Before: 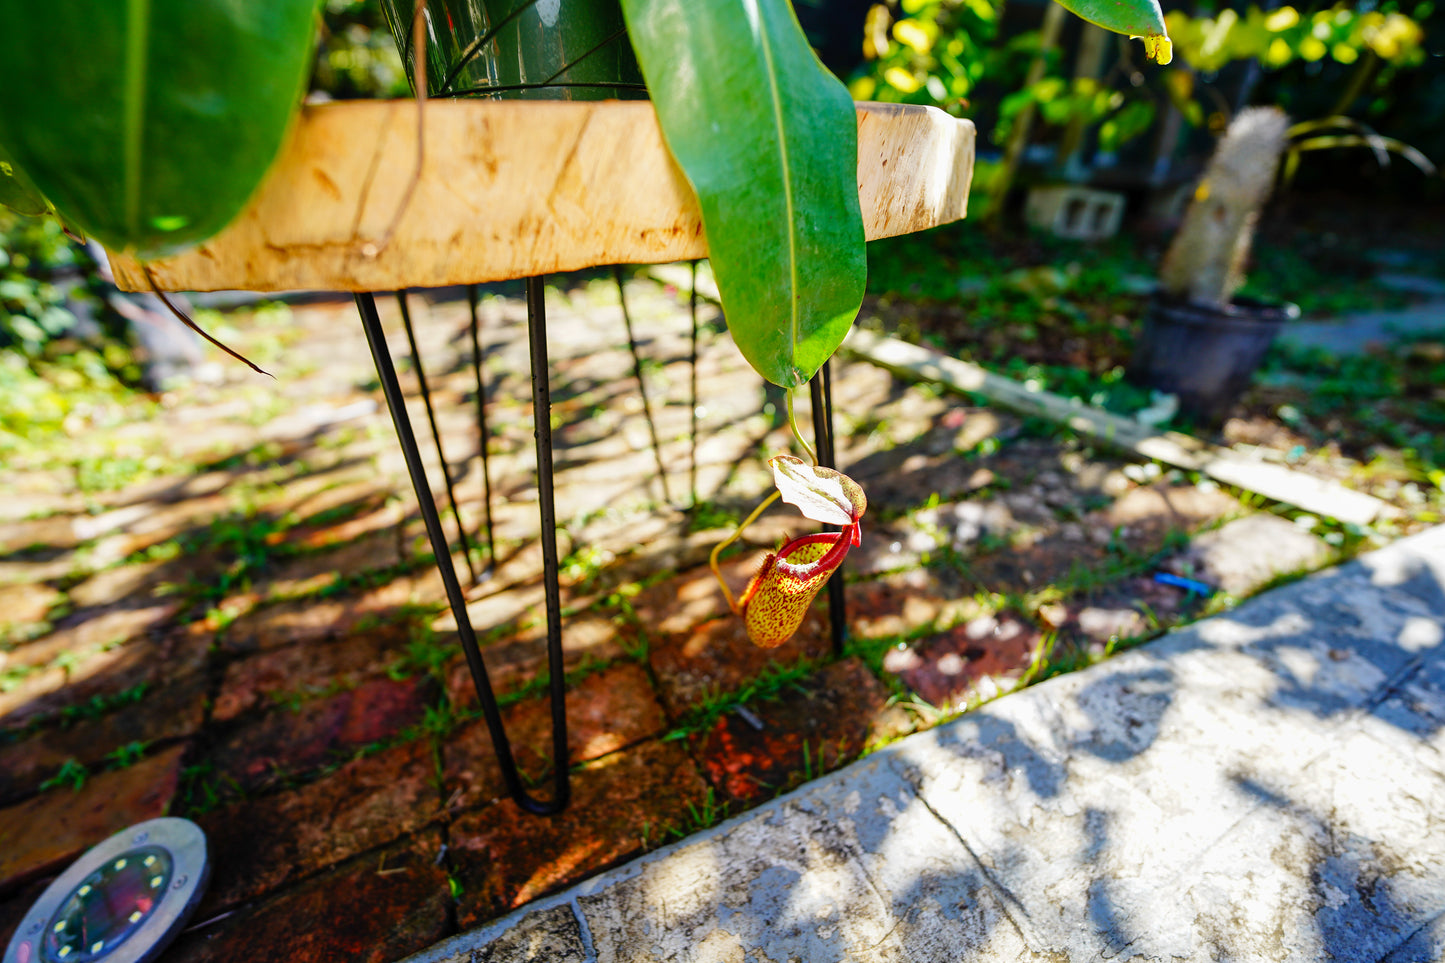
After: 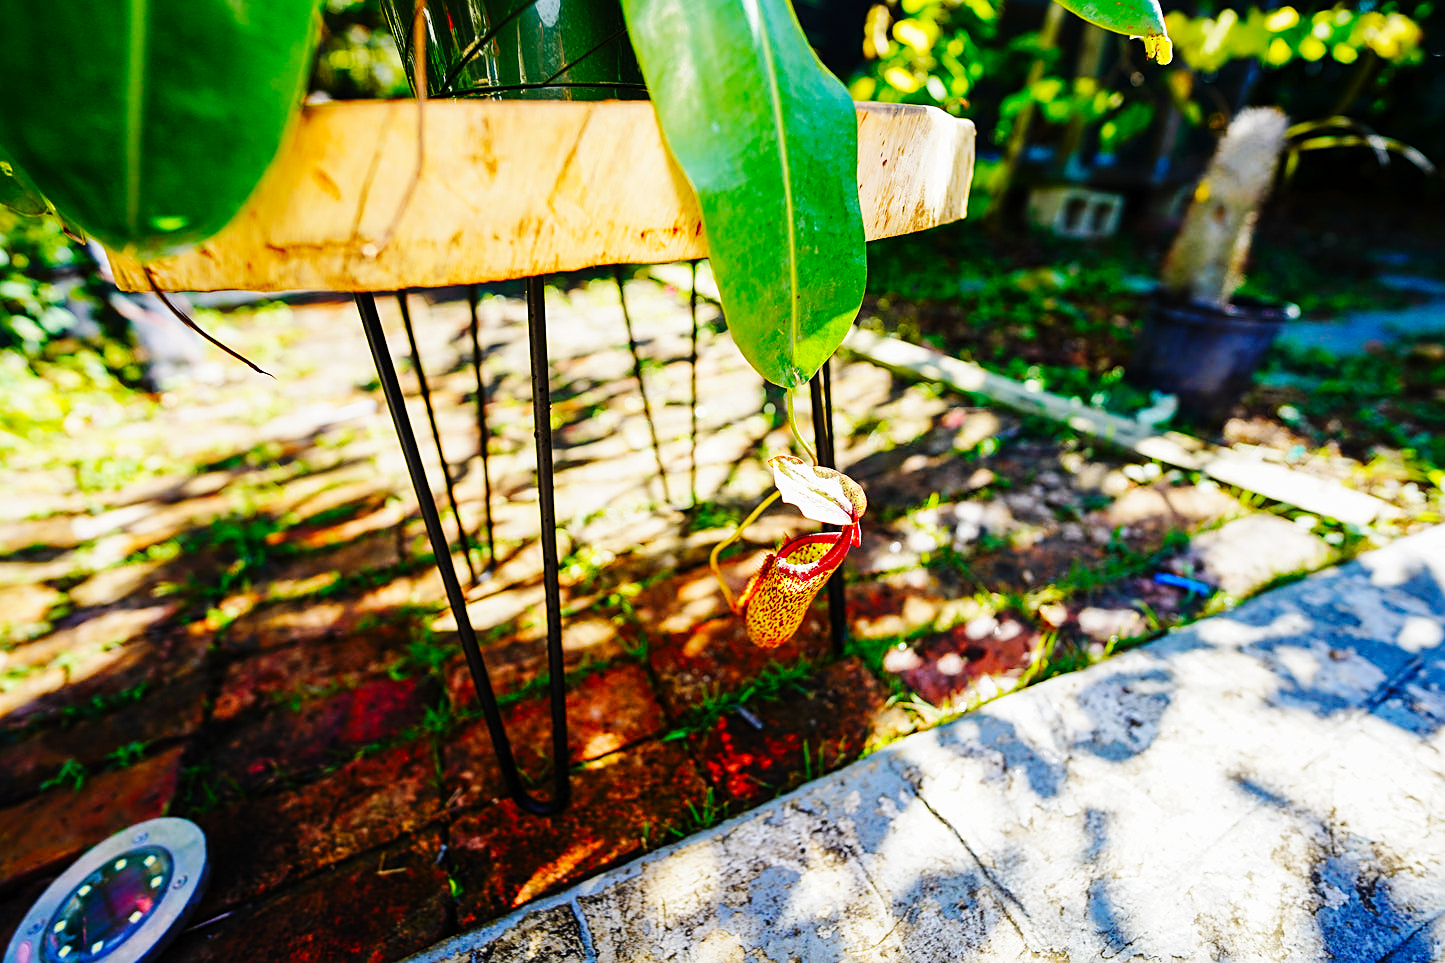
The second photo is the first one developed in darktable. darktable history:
sharpen: on, module defaults
color correction: highlights b* -0.031, saturation 1.07
base curve: curves: ch0 [(0, 0) (0.036, 0.025) (0.121, 0.166) (0.206, 0.329) (0.605, 0.79) (1, 1)], preserve colors none
